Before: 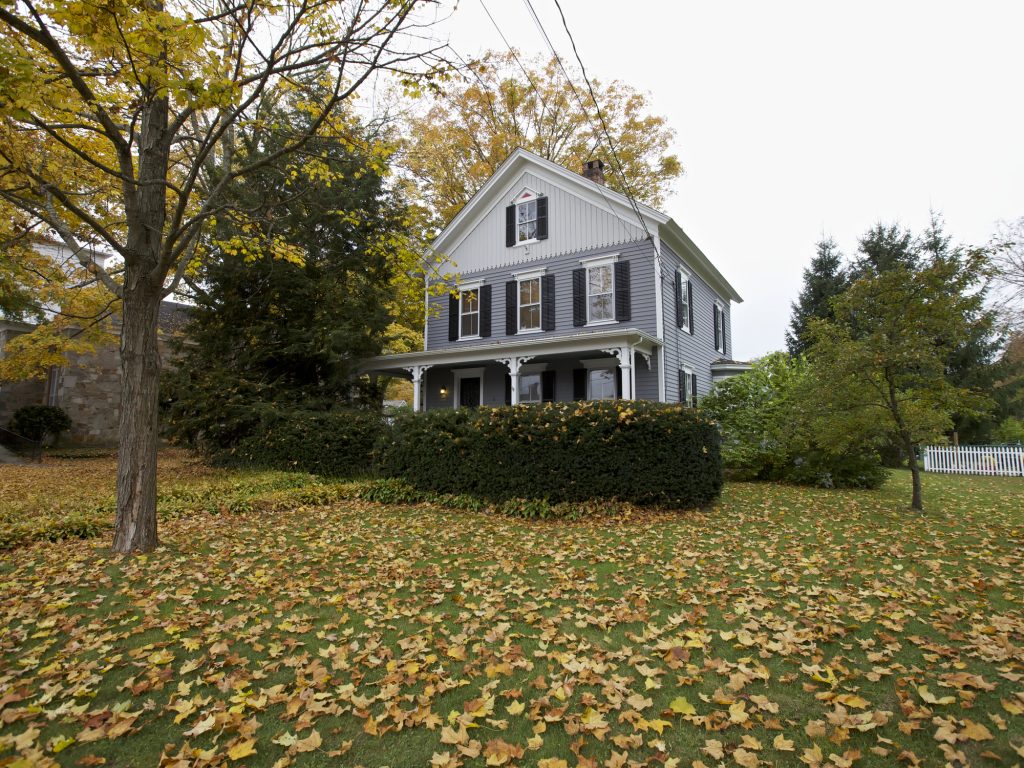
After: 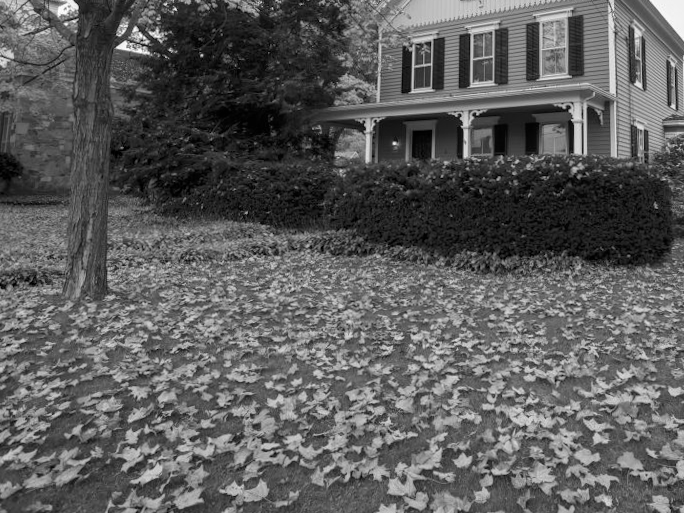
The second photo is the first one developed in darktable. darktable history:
local contrast: on, module defaults
crop and rotate: angle -0.82°, left 3.85%, top 31.828%, right 27.992%
color zones: curves: ch0 [(0.004, 0.588) (0.116, 0.636) (0.259, 0.476) (0.423, 0.464) (0.75, 0.5)]; ch1 [(0, 0) (0.143, 0) (0.286, 0) (0.429, 0) (0.571, 0) (0.714, 0) (0.857, 0)]
color balance: lift [1.003, 0.993, 1.001, 1.007], gamma [1.018, 1.072, 0.959, 0.928], gain [0.974, 0.873, 1.031, 1.127]
